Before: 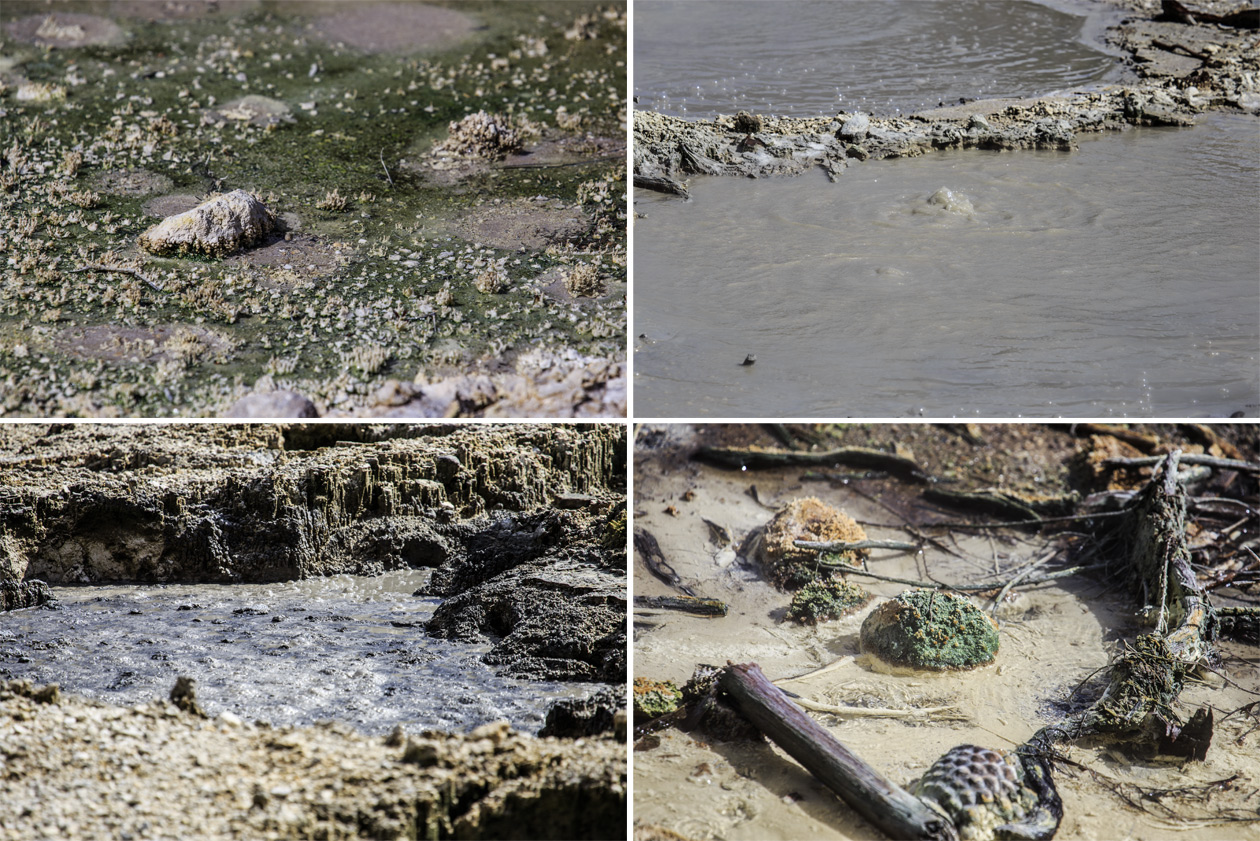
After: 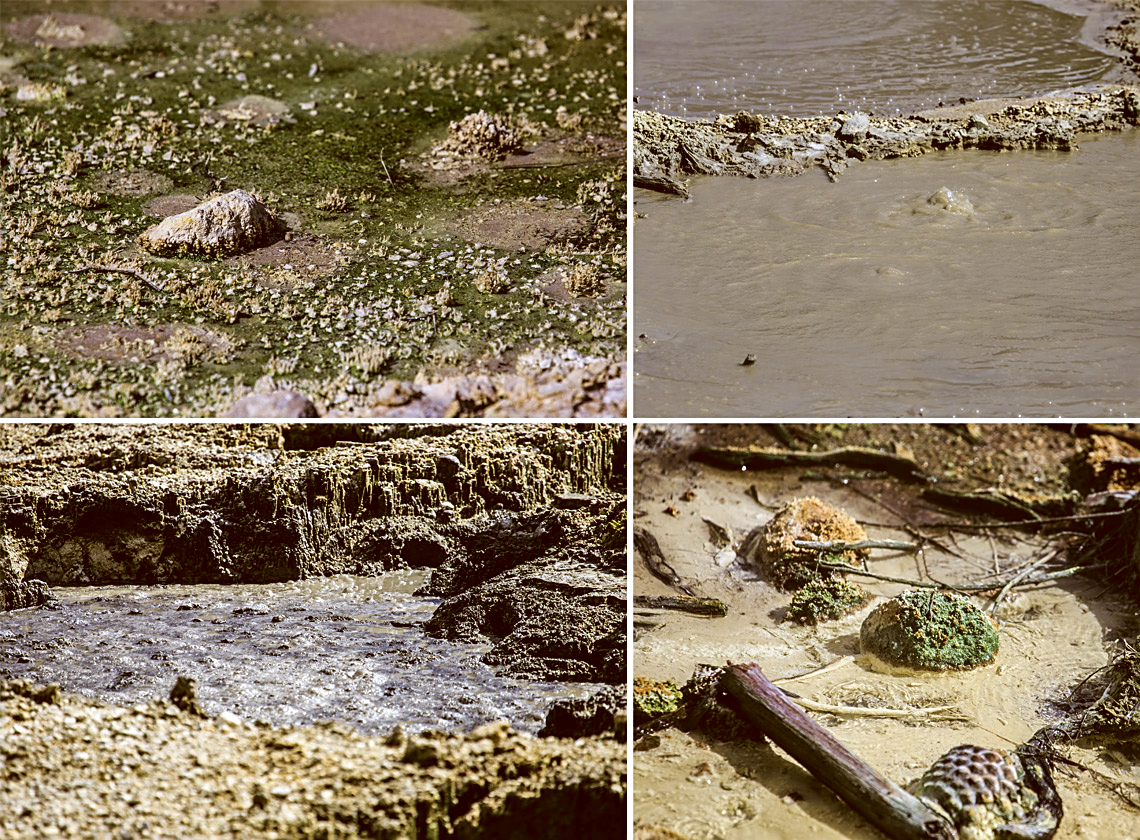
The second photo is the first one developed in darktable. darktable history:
crop: right 9.509%, bottom 0.031%
sharpen: on, module defaults
white balance: emerald 1
color correction: highlights a* -0.482, highlights b* 0.161, shadows a* 4.66, shadows b* 20.72
shadows and highlights: soften with gaussian
velvia: on, module defaults
color balance: lift [1, 1, 0.999, 1.001], gamma [1, 1.003, 1.005, 0.995], gain [1, 0.992, 0.988, 1.012], contrast 5%, output saturation 110%
